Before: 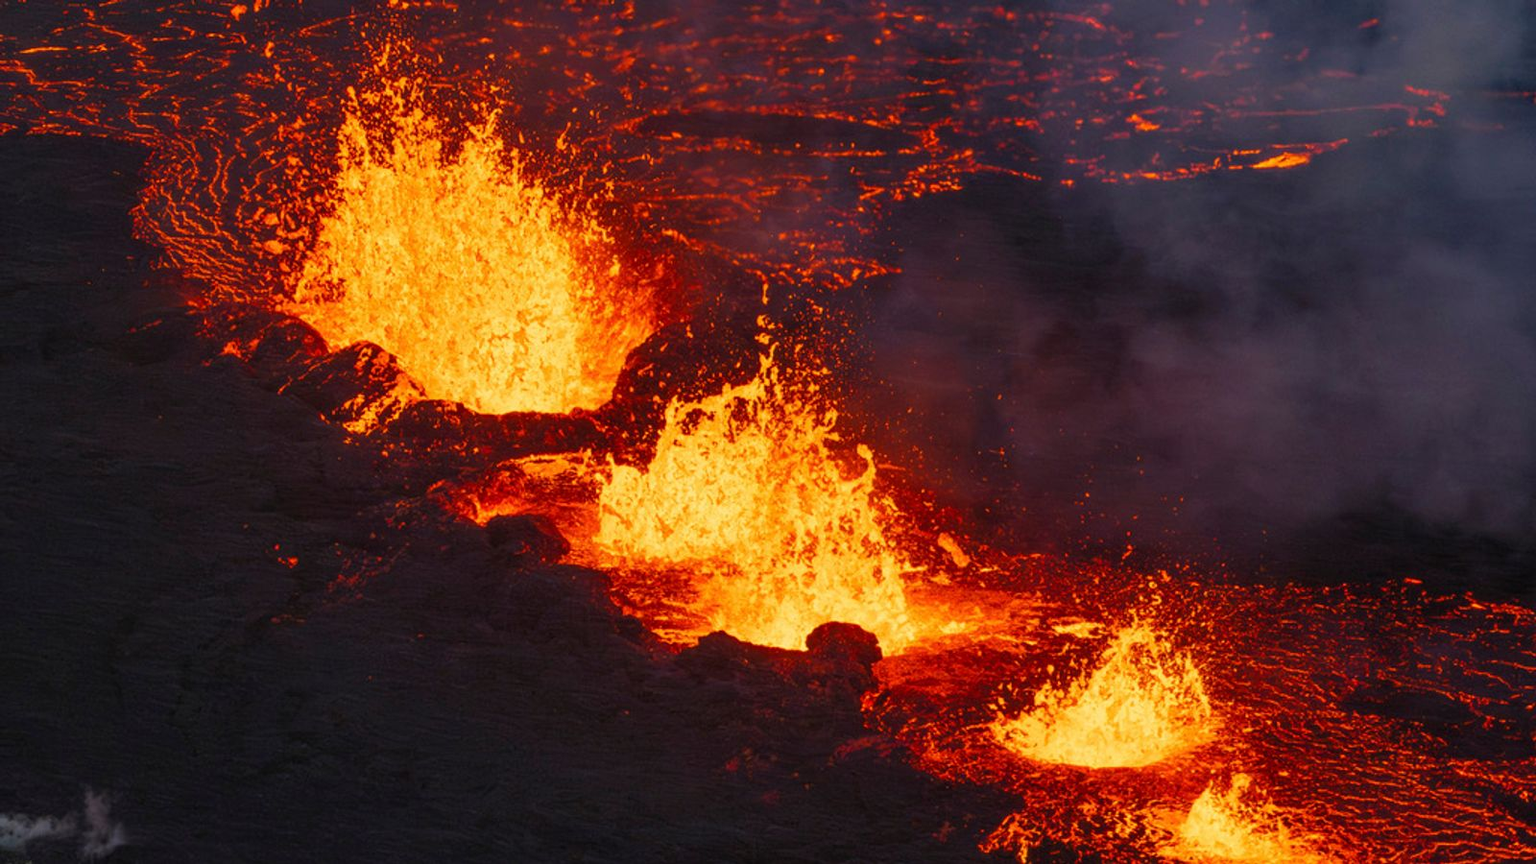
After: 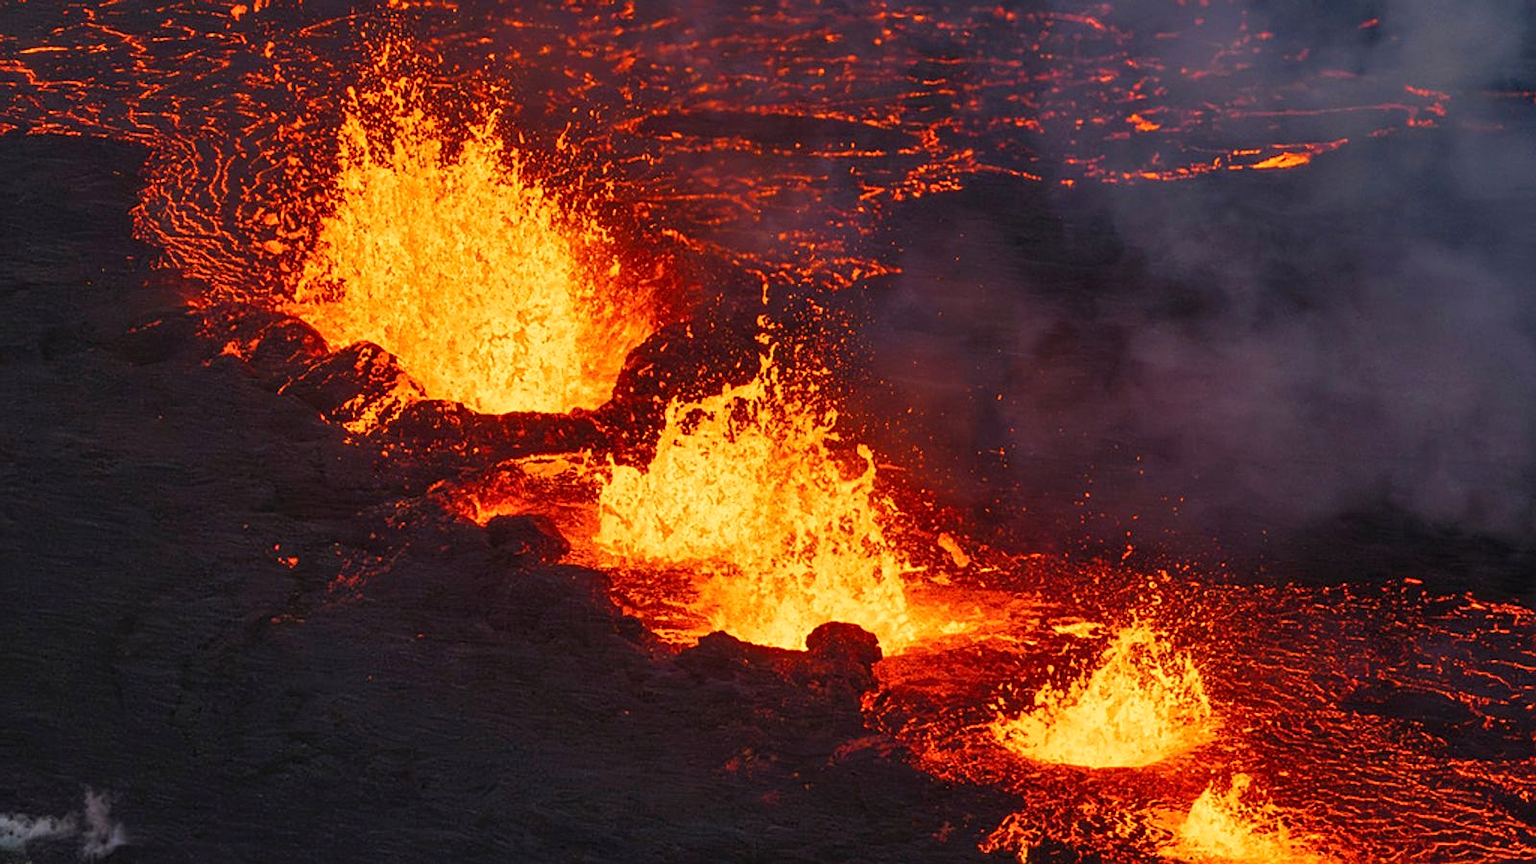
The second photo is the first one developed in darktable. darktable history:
shadows and highlights: shadows 32, highlights -32, soften with gaussian
sharpen: on, module defaults
exposure: exposure 0.081 EV, compensate highlight preservation false
